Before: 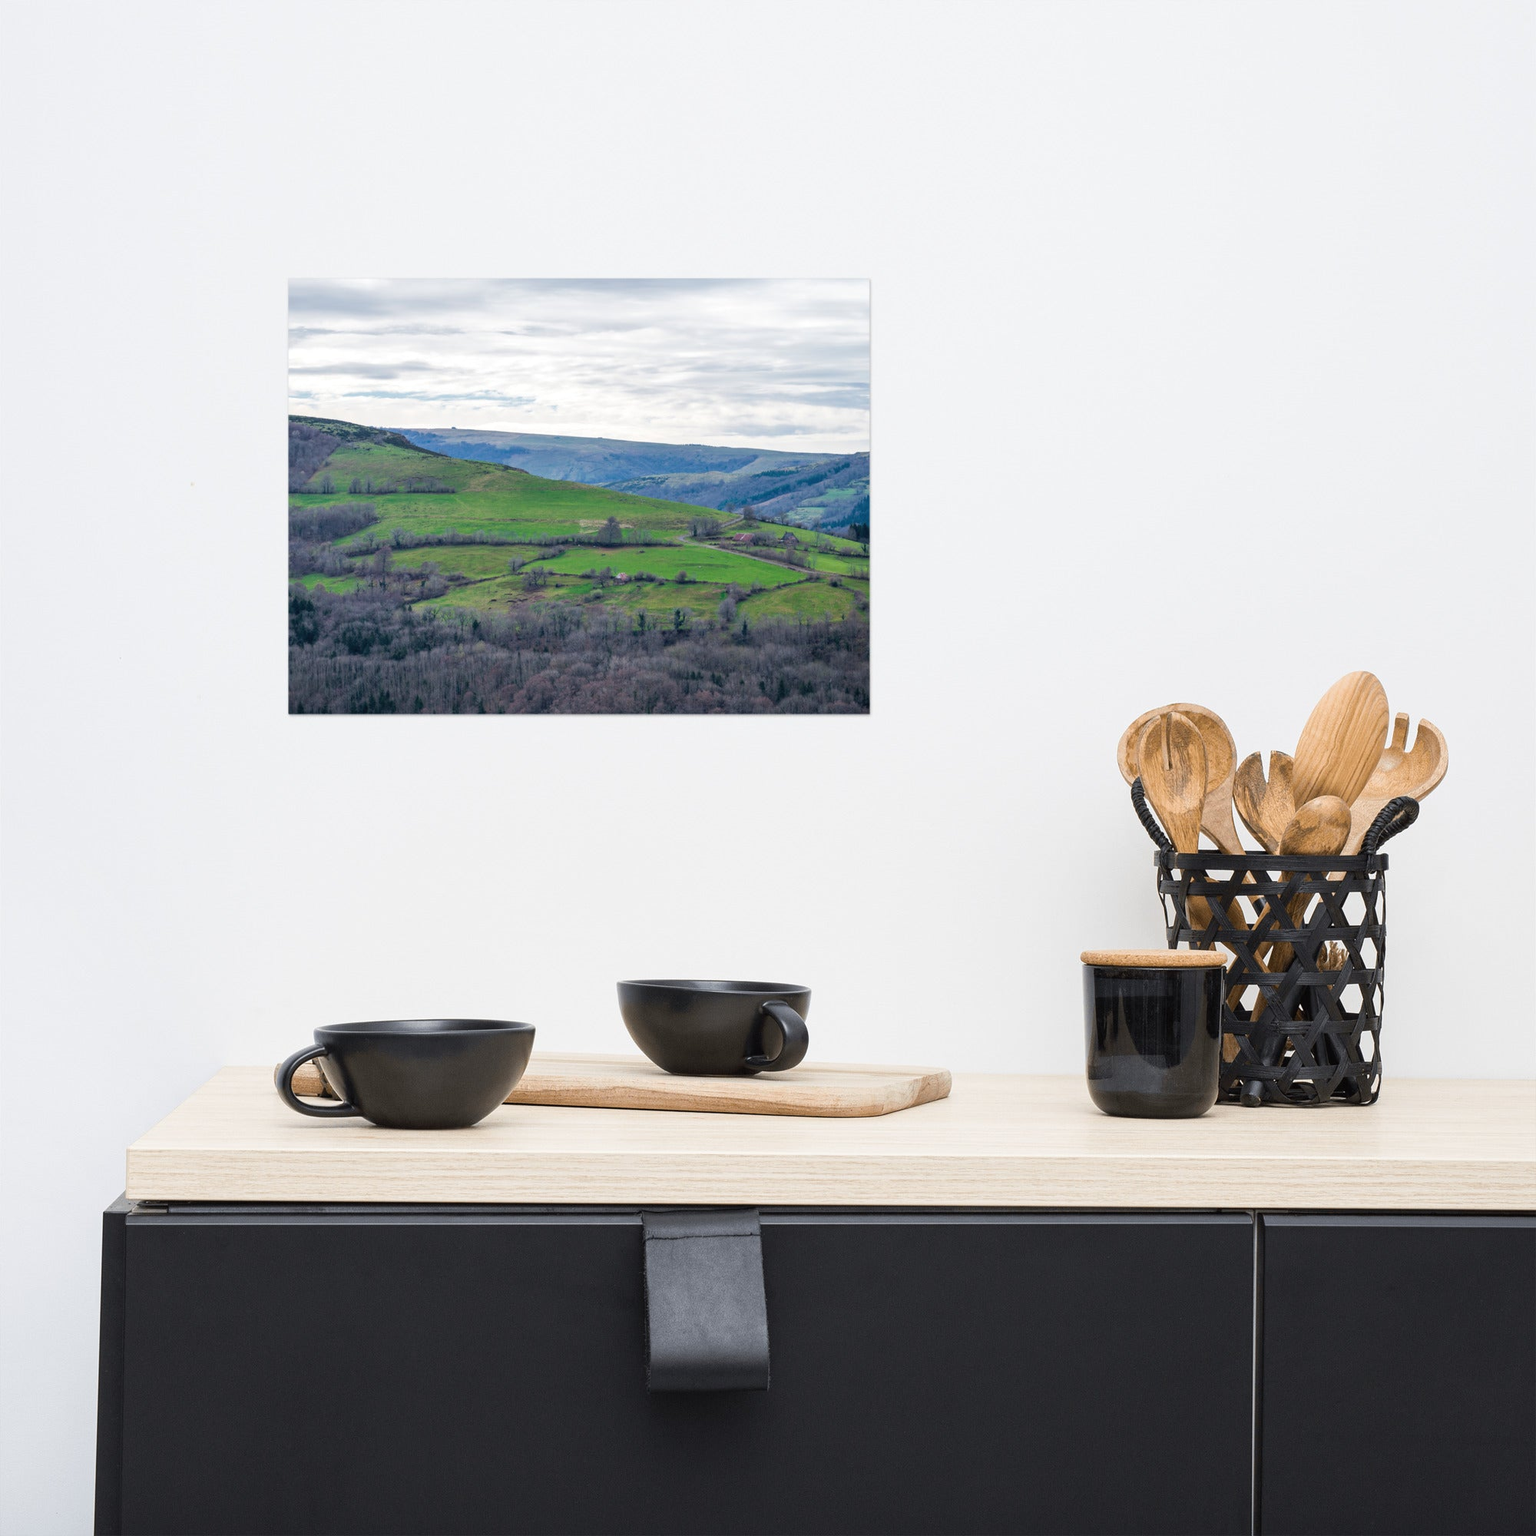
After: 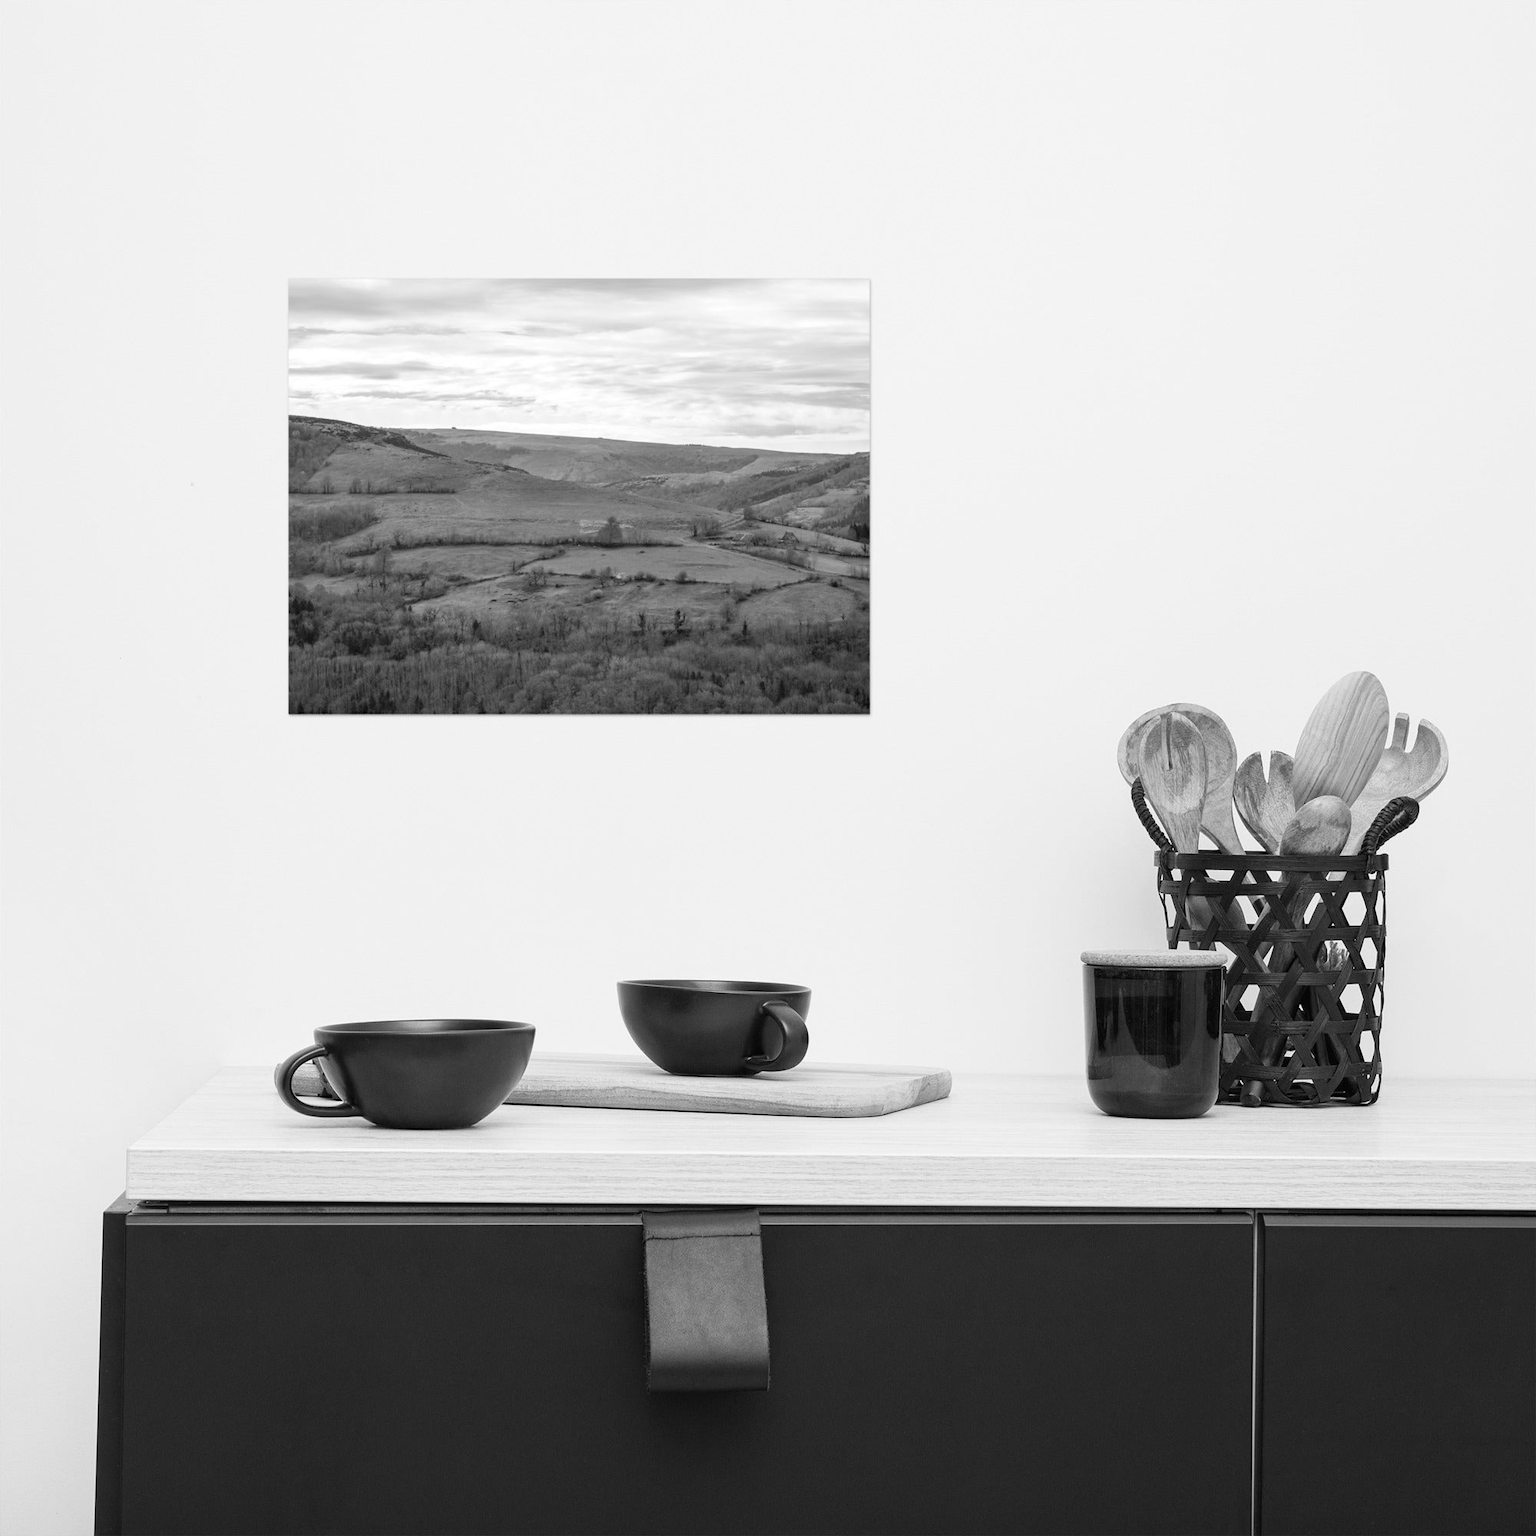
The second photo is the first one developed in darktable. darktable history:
monochrome: a -3.63, b -0.465
color contrast: green-magenta contrast 0.8, blue-yellow contrast 1.1, unbound 0
exposure: black level correction 0.001, compensate highlight preservation false
